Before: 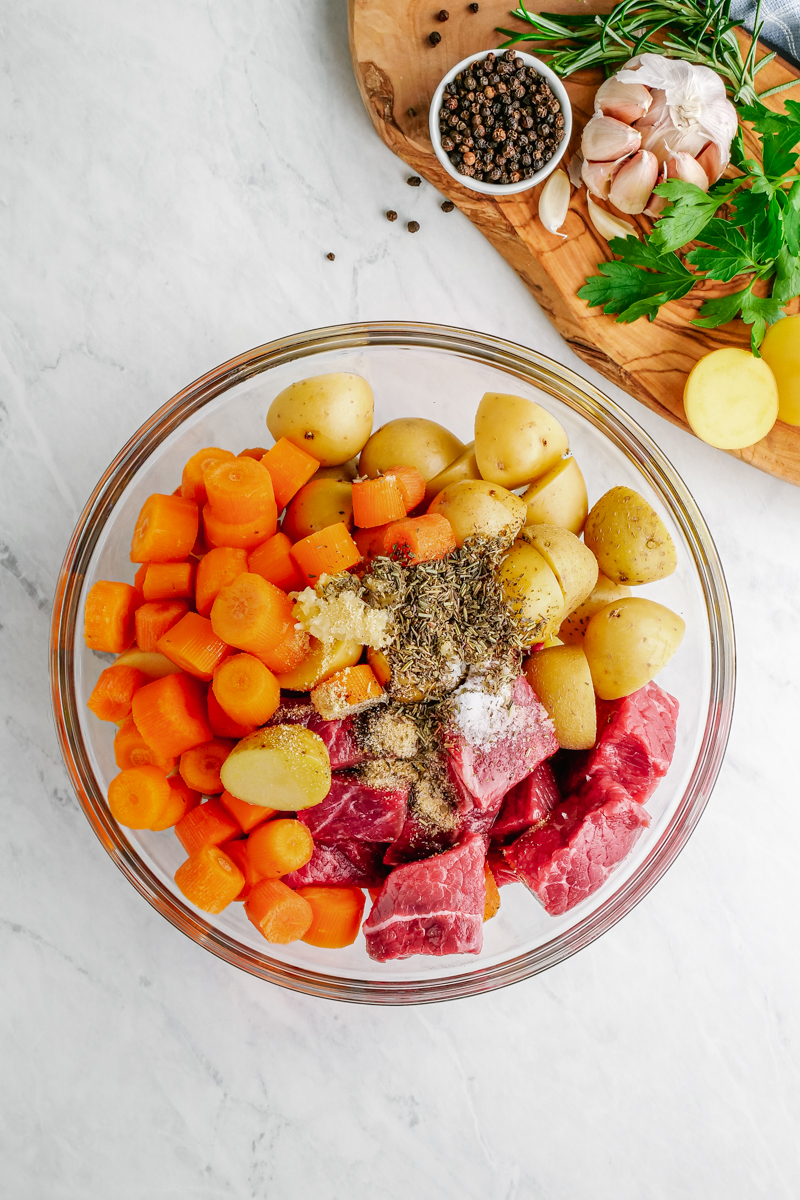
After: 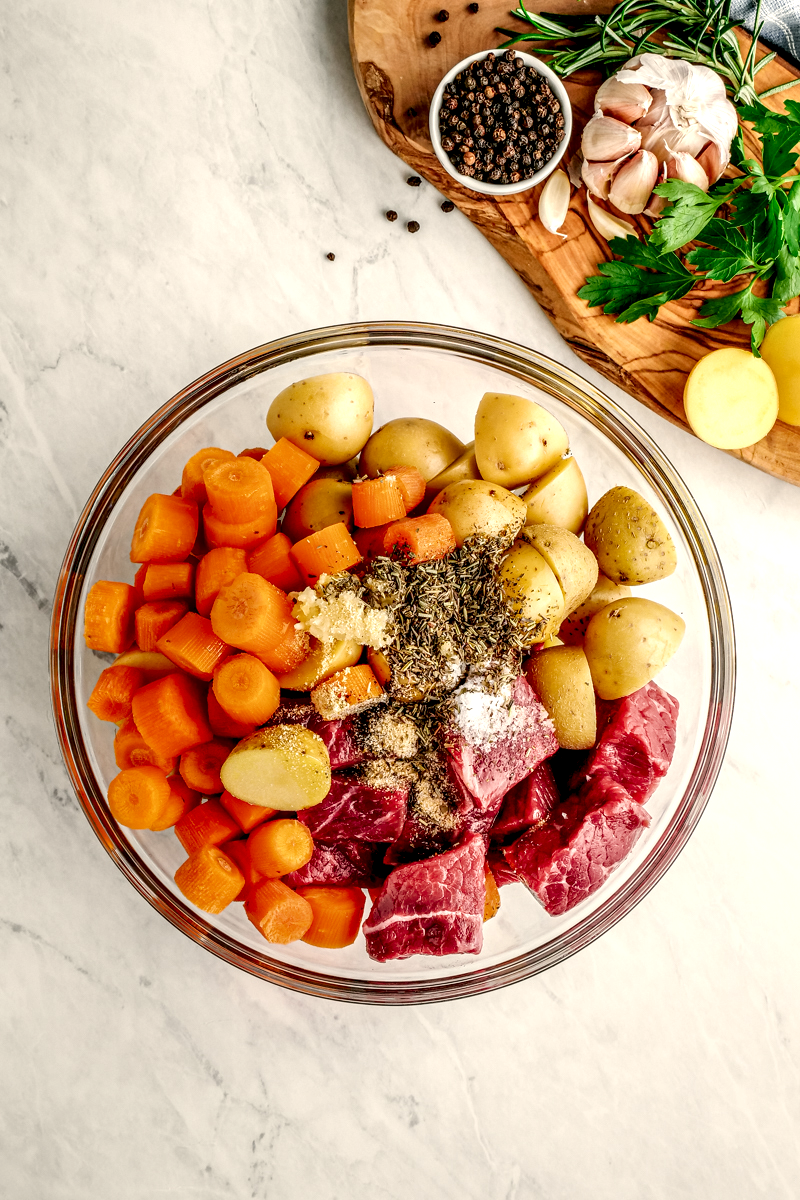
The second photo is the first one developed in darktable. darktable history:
local contrast: highlights 80%, shadows 57%, detail 175%, midtone range 0.602
white balance: red 1.045, blue 0.932
